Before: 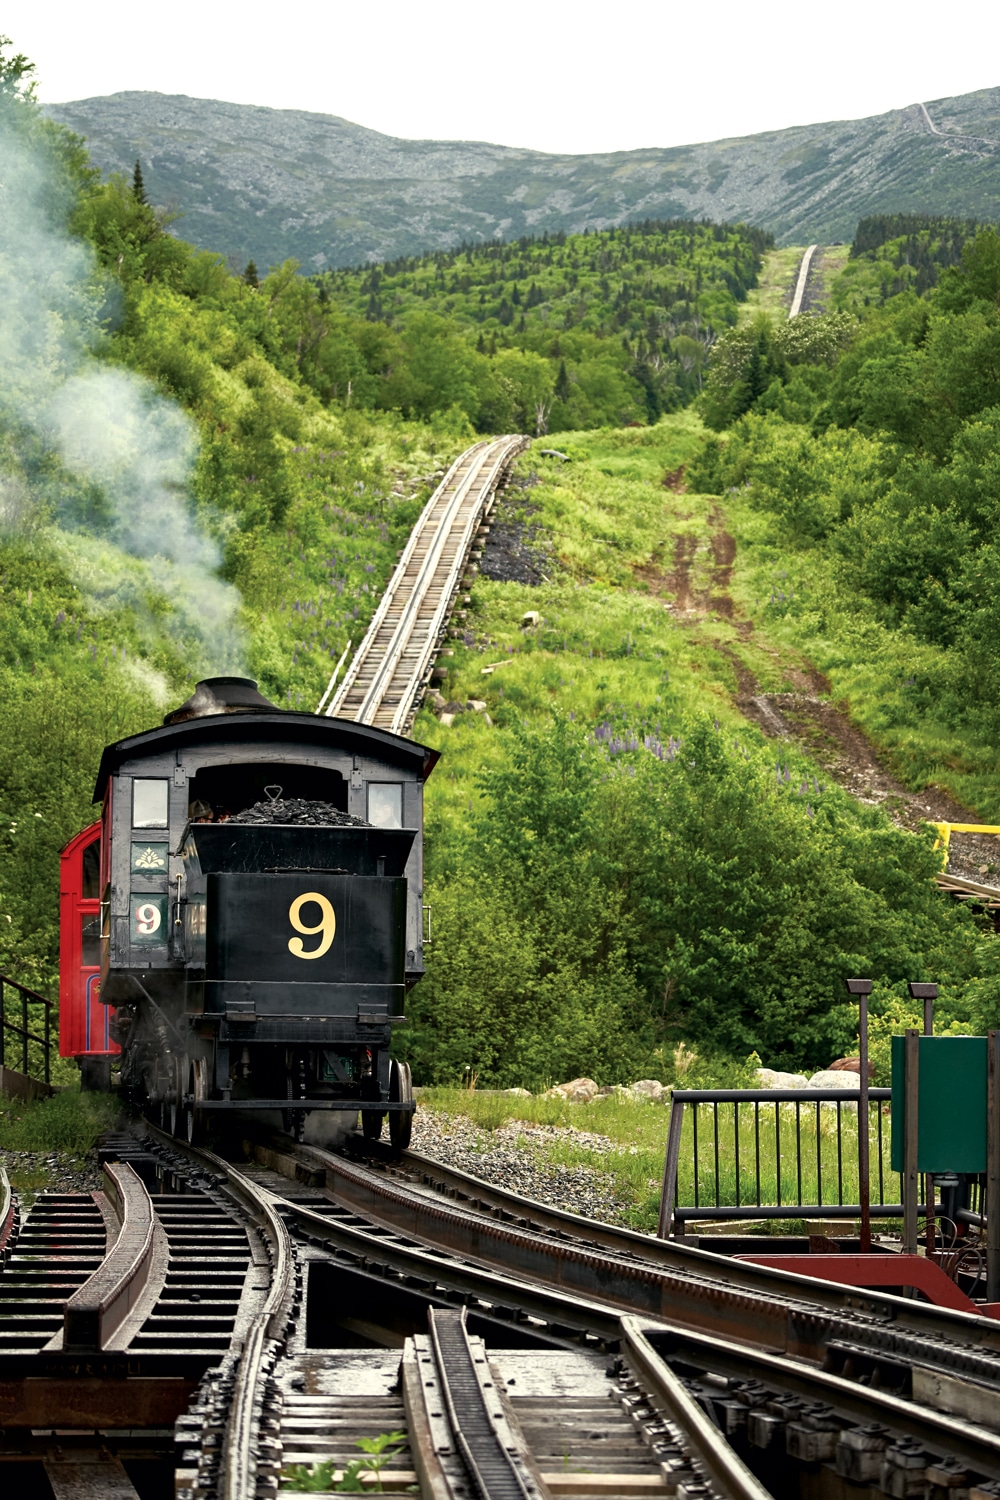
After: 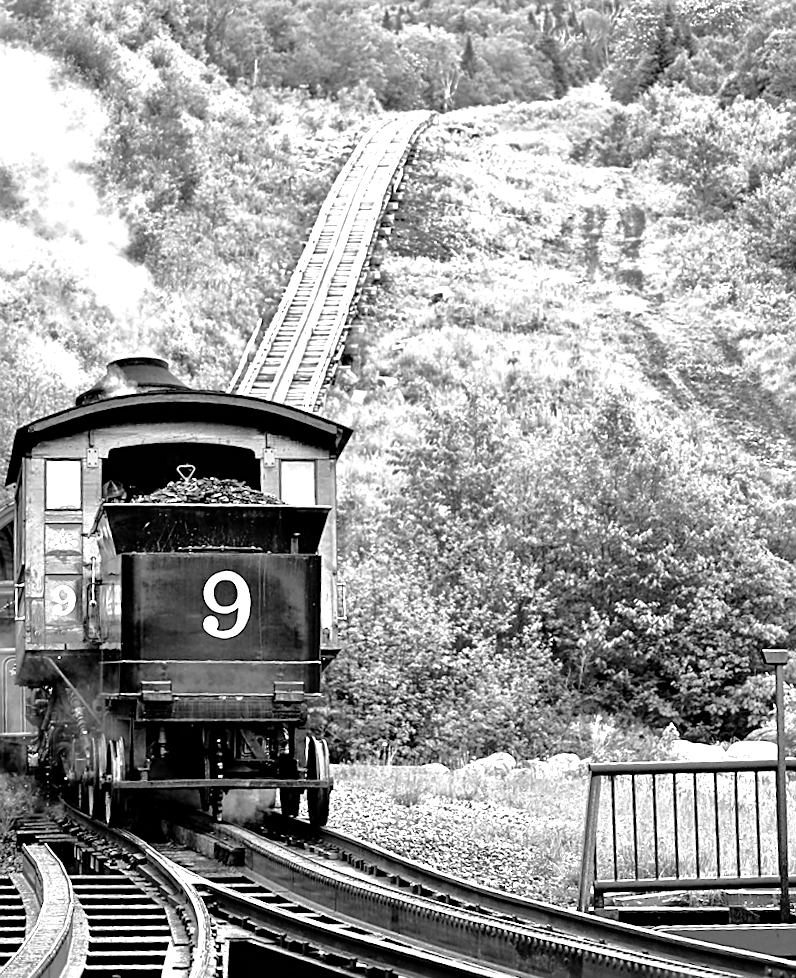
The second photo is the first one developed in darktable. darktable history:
sharpen: on, module defaults
monochrome: on, module defaults
crop and rotate: angle -3.37°, left 9.79%, top 20.73%, right 12.42%, bottom 11.82%
rotate and perspective: rotation -4.25°, automatic cropping off
exposure: exposure 0.6 EV, compensate highlight preservation false
color balance rgb: shadows lift › chroma 4.21%, shadows lift › hue 252.22°, highlights gain › chroma 1.36%, highlights gain › hue 50.24°, perceptual saturation grading › mid-tones 6.33%, perceptual saturation grading › shadows 72.44%, perceptual brilliance grading › highlights 11.59%, contrast 5.05%
tone equalizer: -7 EV 0.15 EV, -6 EV 0.6 EV, -5 EV 1.15 EV, -4 EV 1.33 EV, -3 EV 1.15 EV, -2 EV 0.6 EV, -1 EV 0.15 EV, mask exposure compensation -0.5 EV
